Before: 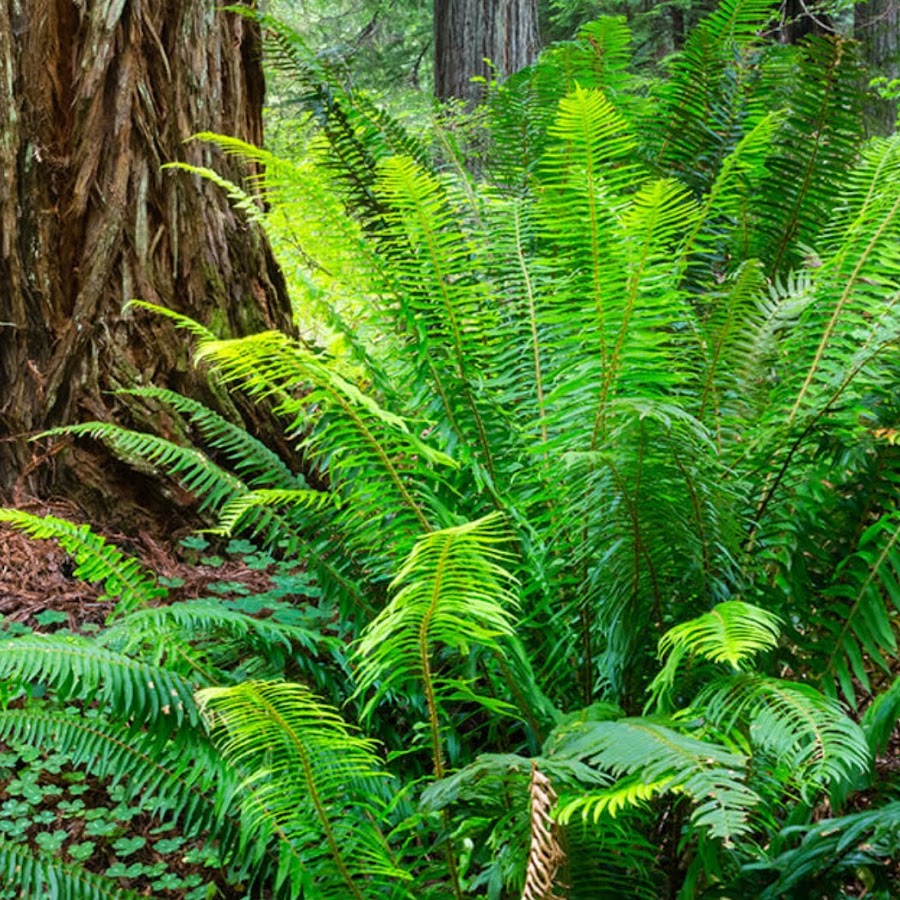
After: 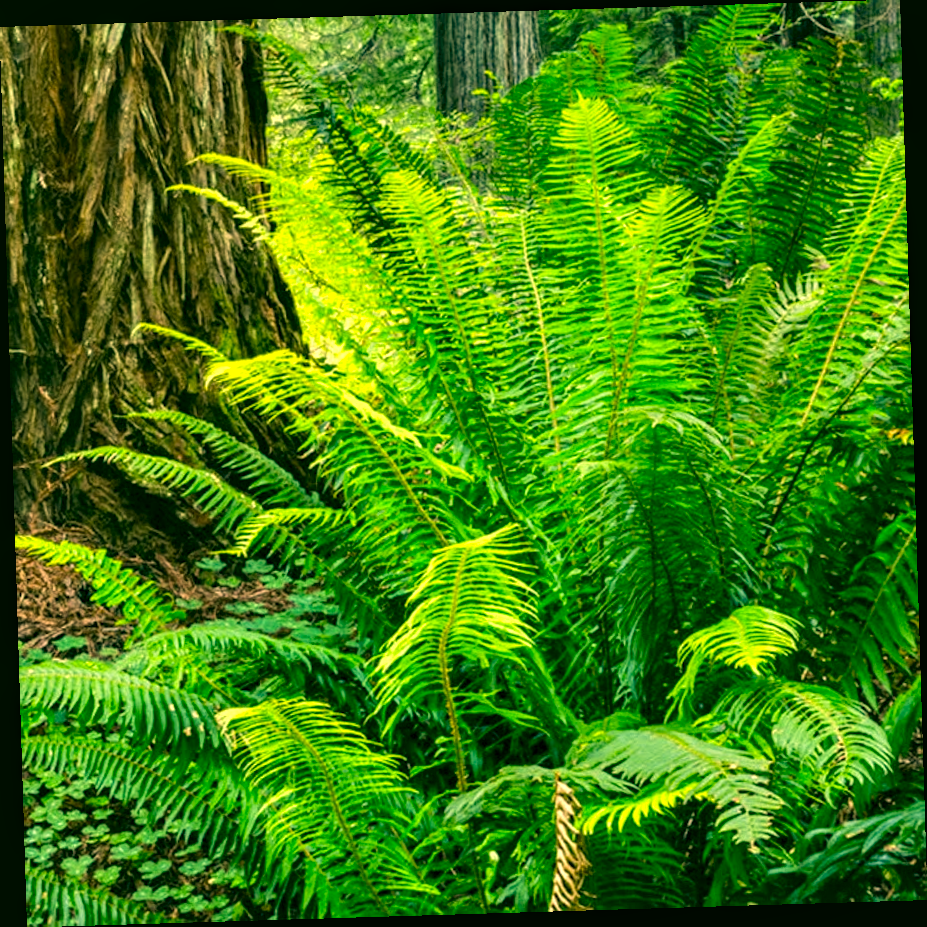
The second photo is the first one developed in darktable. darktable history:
rotate and perspective: rotation -1.75°, automatic cropping off
color correction: highlights a* 5.62, highlights b* 33.57, shadows a* -25.86, shadows b* 4.02
local contrast: shadows 94%
velvia: strength 15%
exposure: black level correction 0, exposure 0.3 EV, compensate highlight preservation false
